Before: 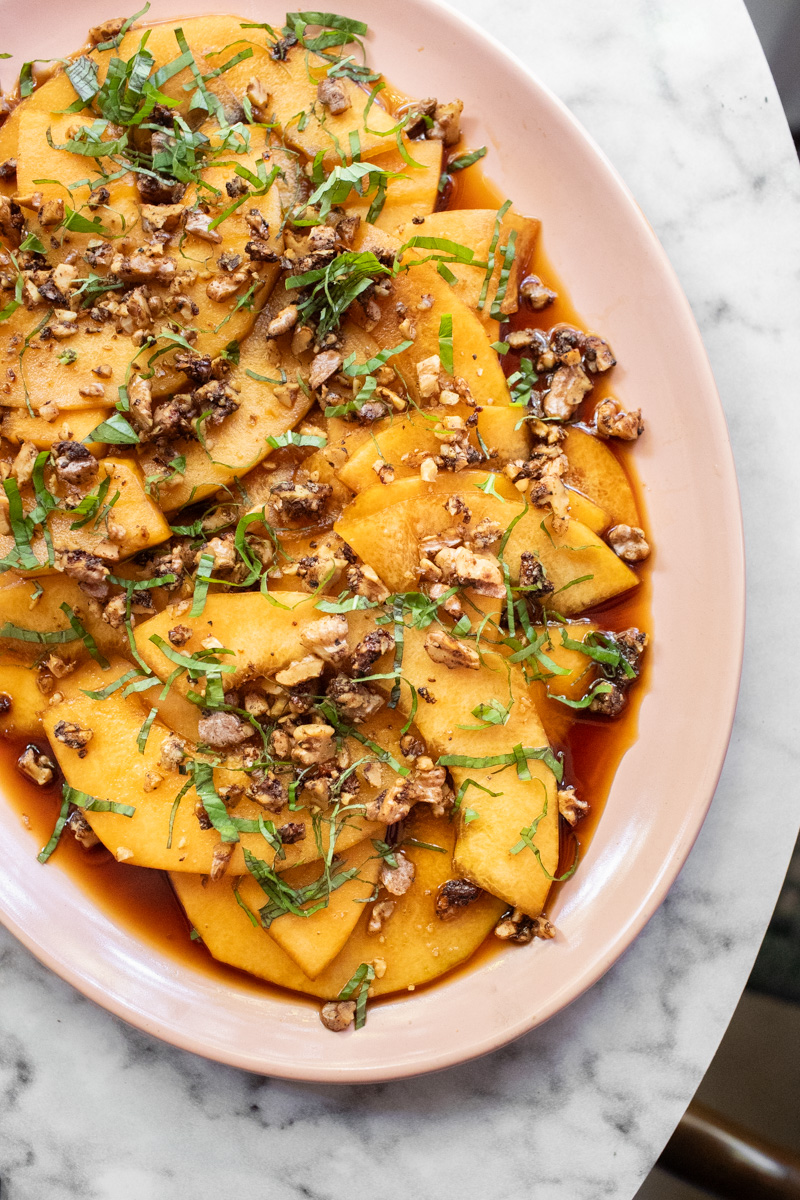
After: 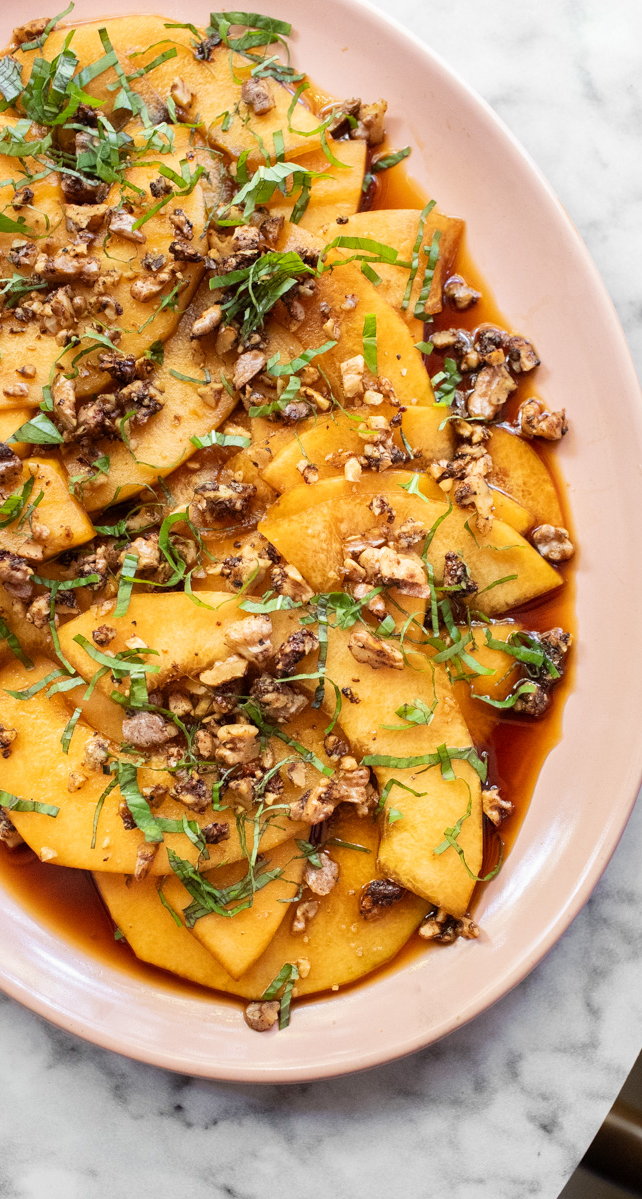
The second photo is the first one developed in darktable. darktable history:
crop and rotate: left 9.51%, right 10.117%
